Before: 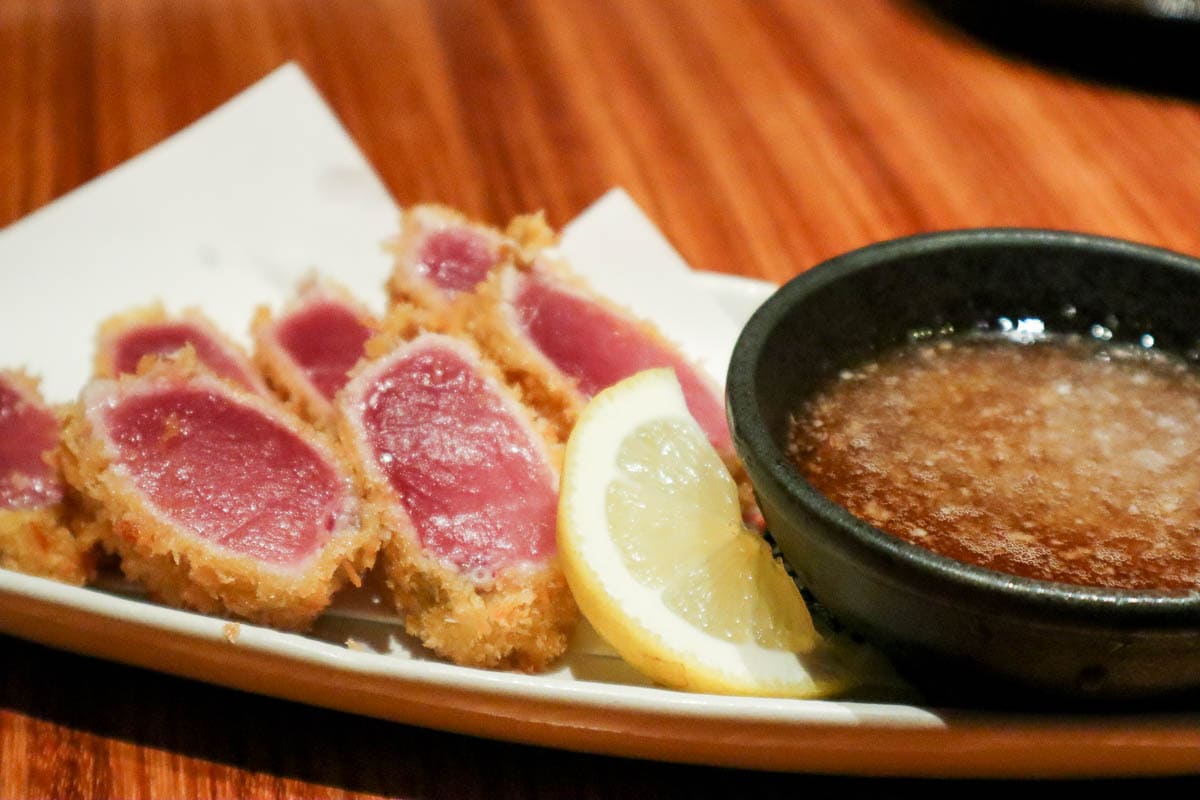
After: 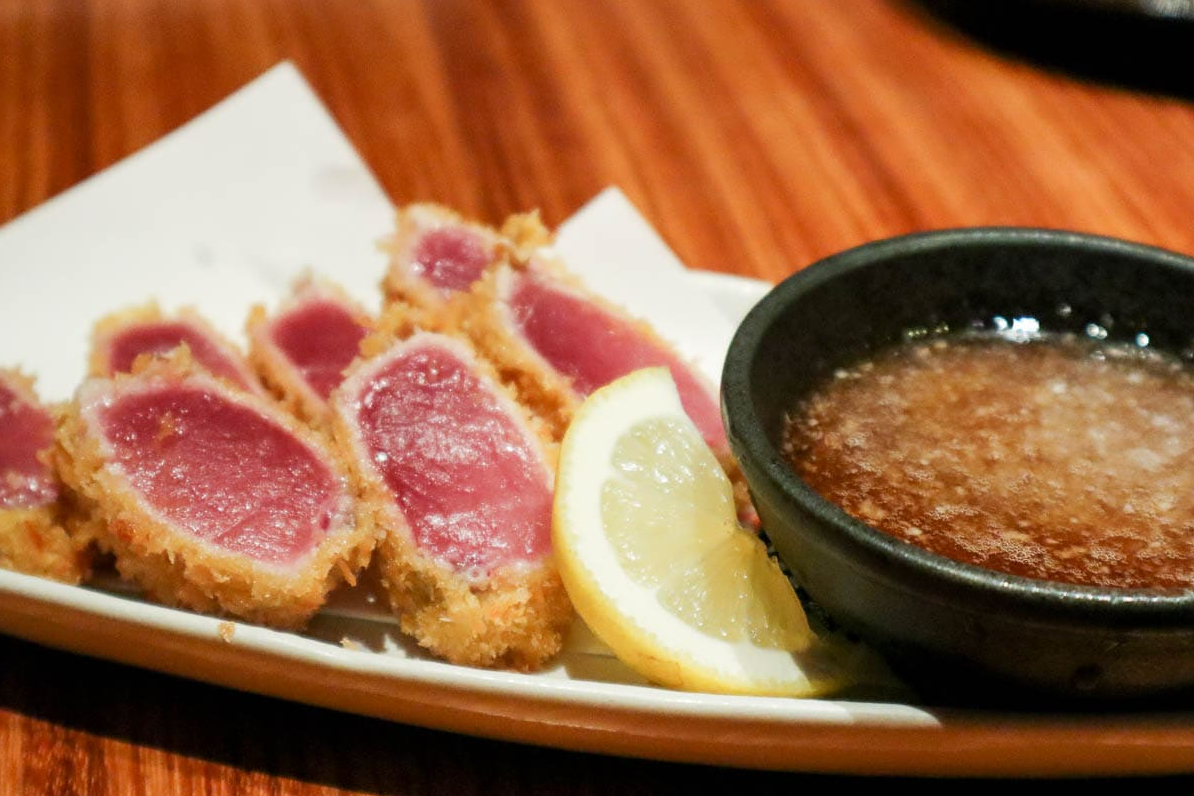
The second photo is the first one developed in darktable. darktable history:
crop and rotate: left 0.456%, top 0.191%, bottom 0.279%
